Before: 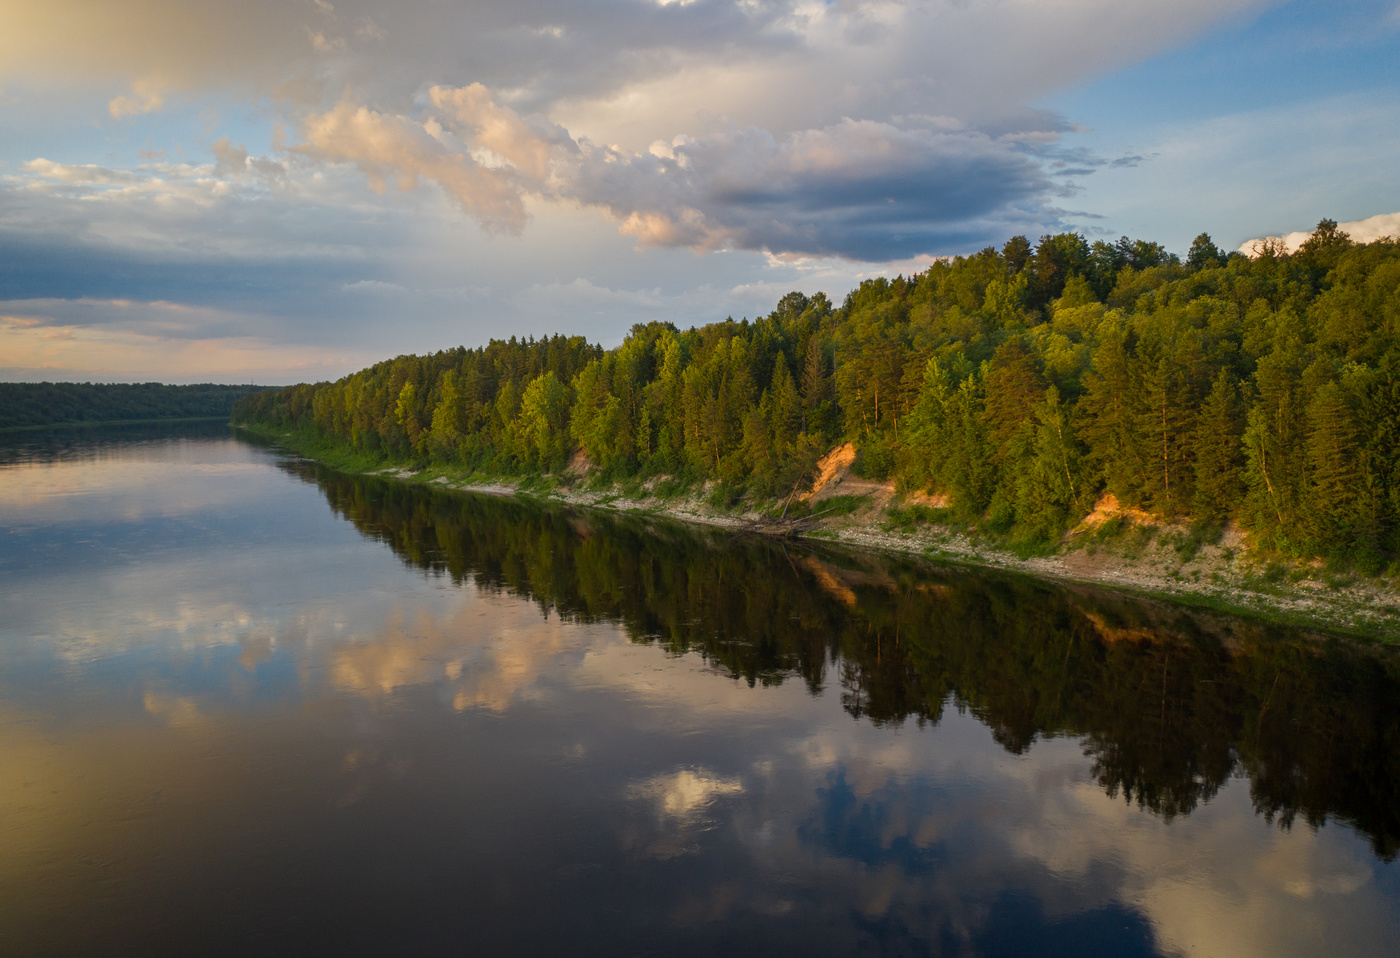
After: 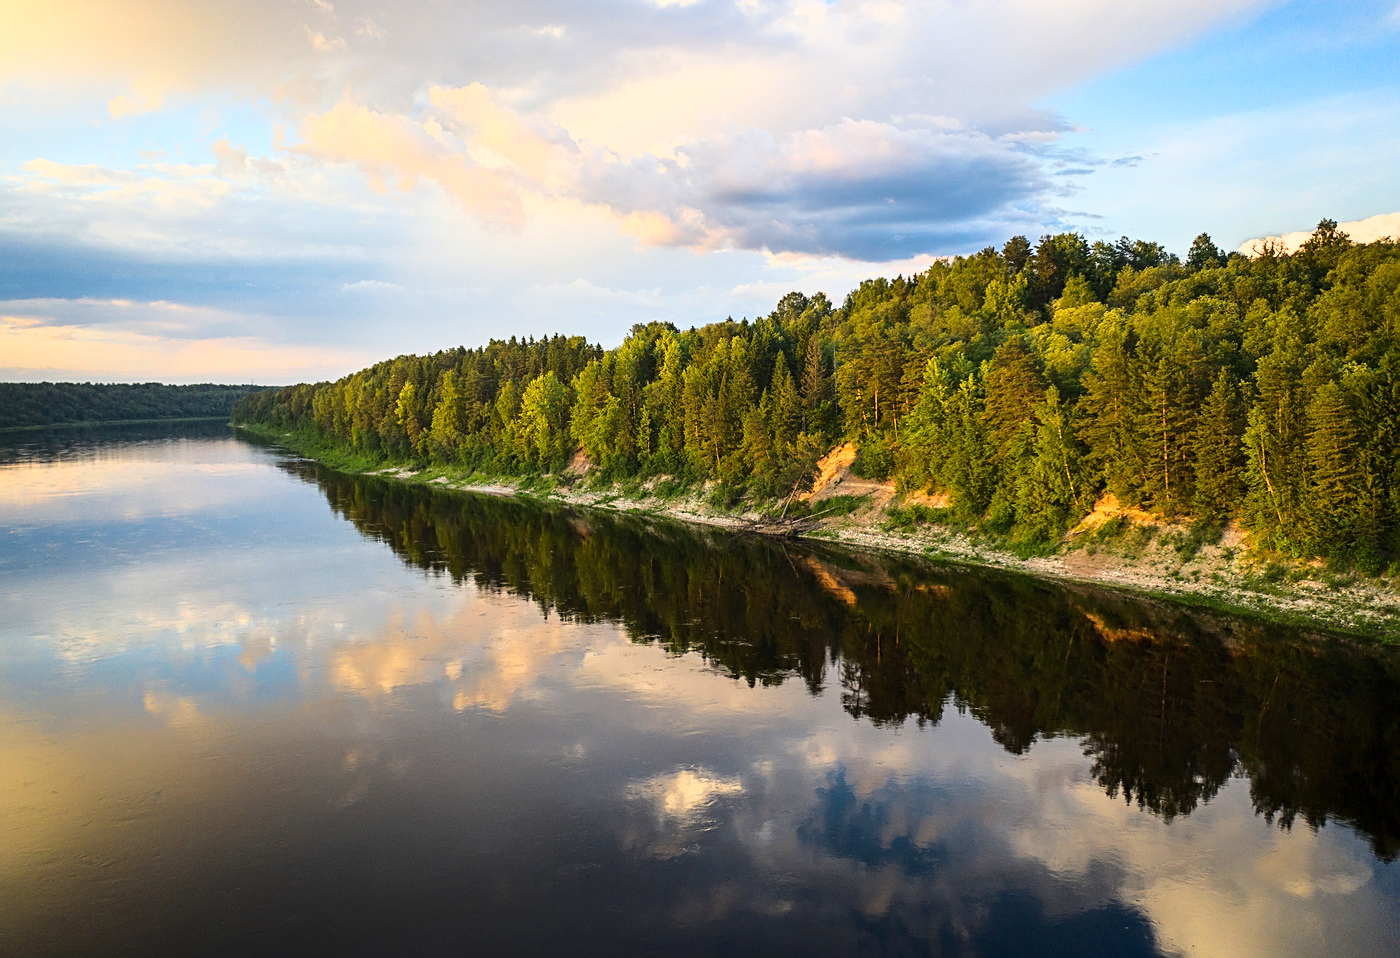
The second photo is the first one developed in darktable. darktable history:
base curve: curves: ch0 [(0, 0) (0.028, 0.03) (0.121, 0.232) (0.46, 0.748) (0.859, 0.968) (1, 1)]
sharpen: on, module defaults
tone curve: curves: ch0 [(0, 0) (0.003, 0.003) (0.011, 0.012) (0.025, 0.027) (0.044, 0.048) (0.069, 0.075) (0.1, 0.108) (0.136, 0.147) (0.177, 0.192) (0.224, 0.243) (0.277, 0.3) (0.335, 0.363) (0.399, 0.433) (0.468, 0.508) (0.543, 0.589) (0.623, 0.676) (0.709, 0.769) (0.801, 0.868) (0.898, 0.949) (1, 1)], color space Lab, linked channels, preserve colors none
